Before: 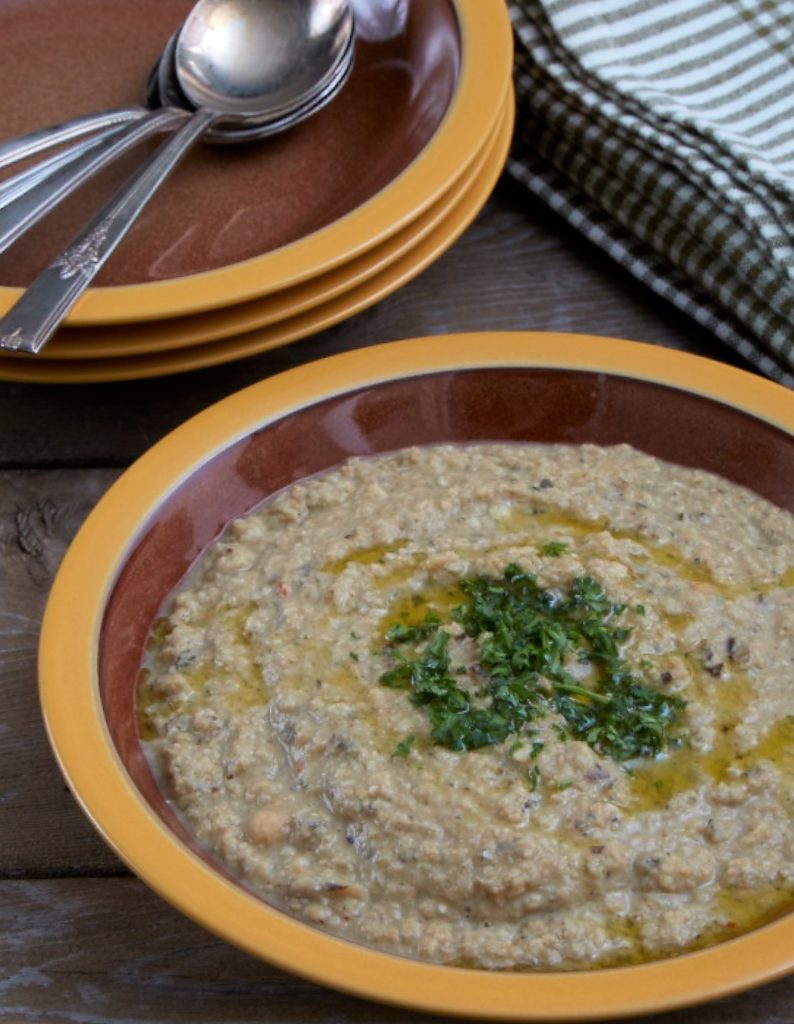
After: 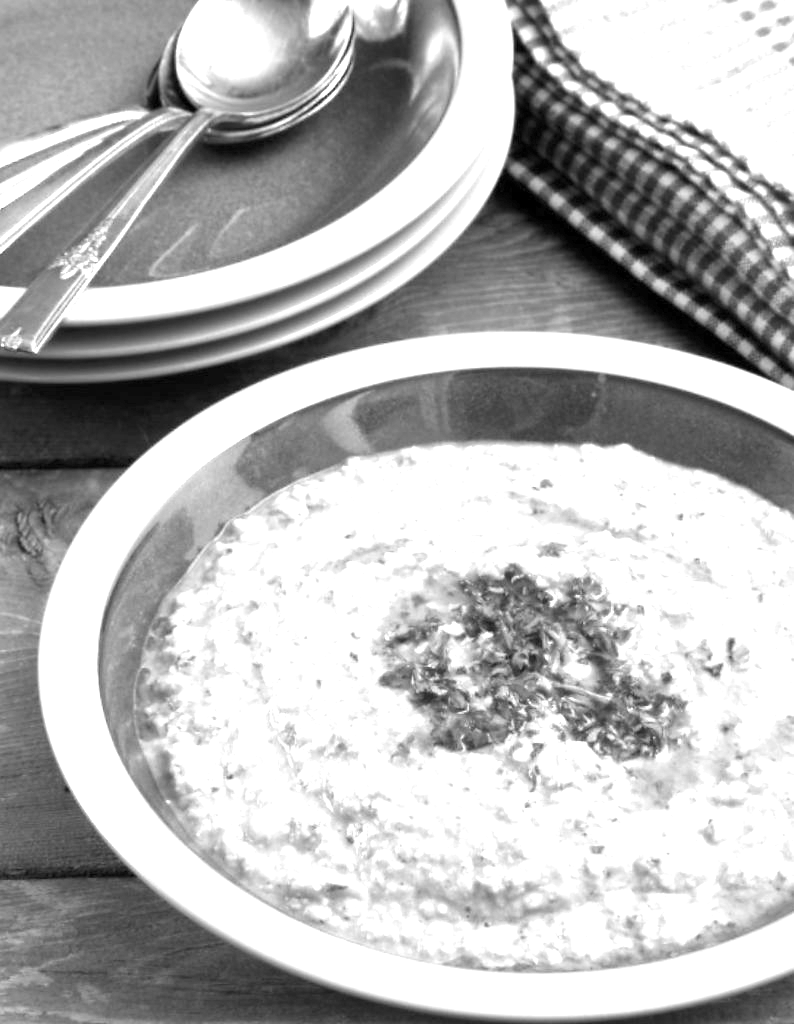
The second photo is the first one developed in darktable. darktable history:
exposure: exposure 2 EV, compensate exposure bias true, compensate highlight preservation false
monochrome: a 32, b 64, size 2.3
